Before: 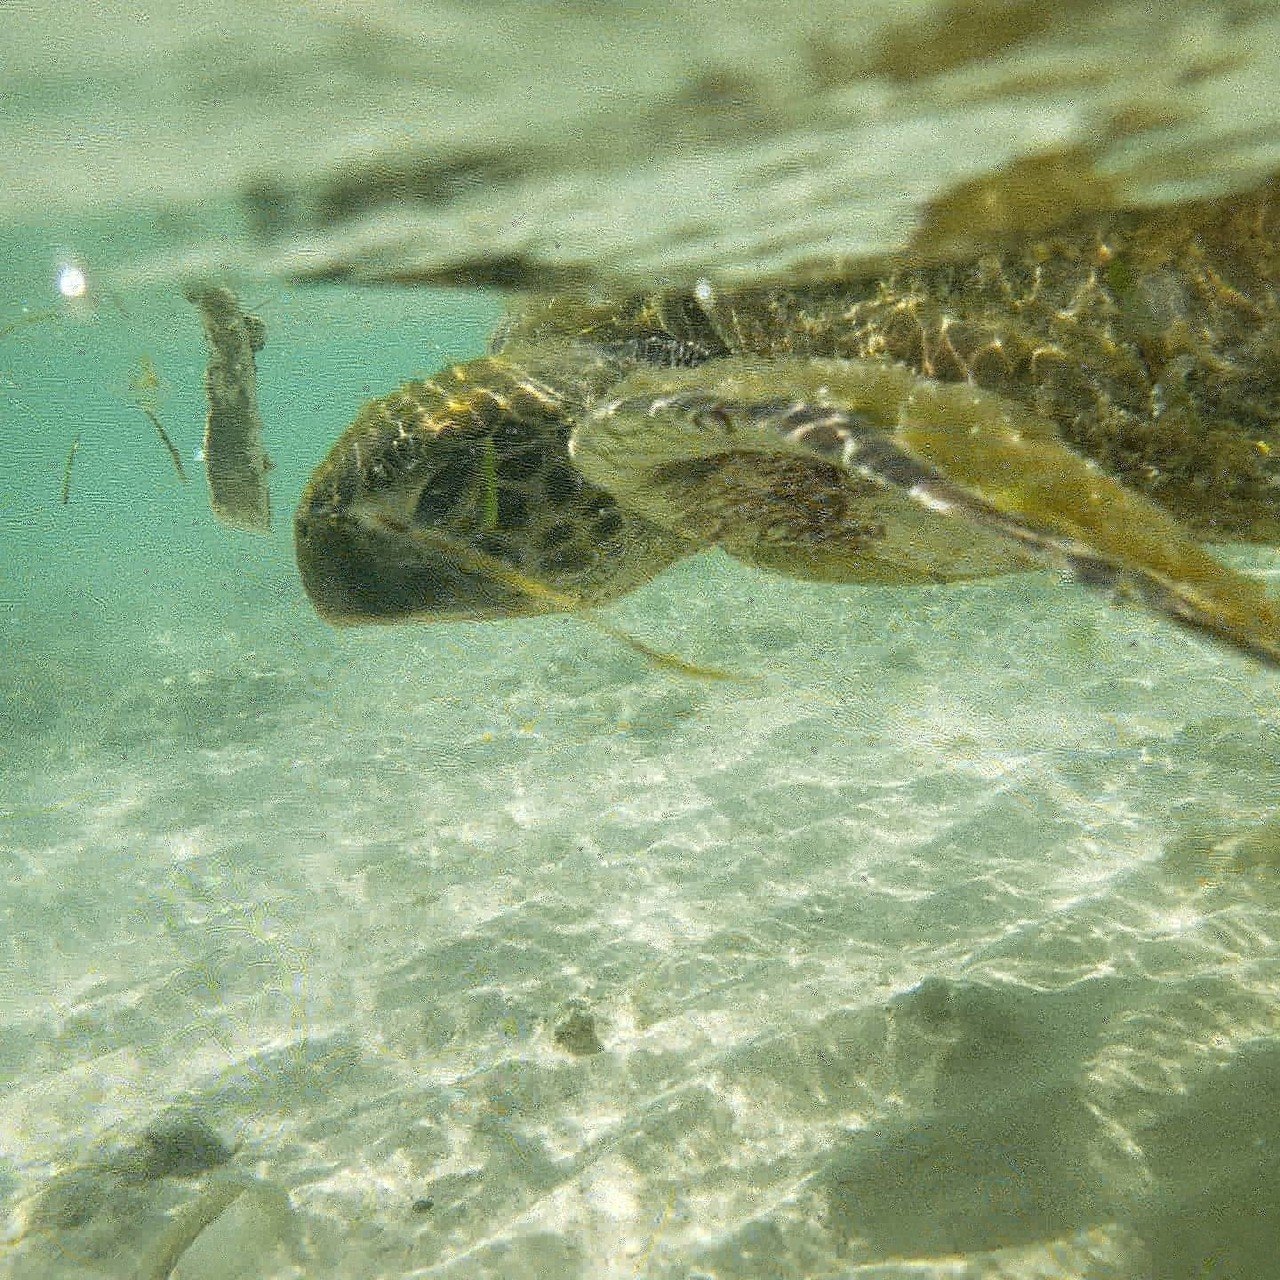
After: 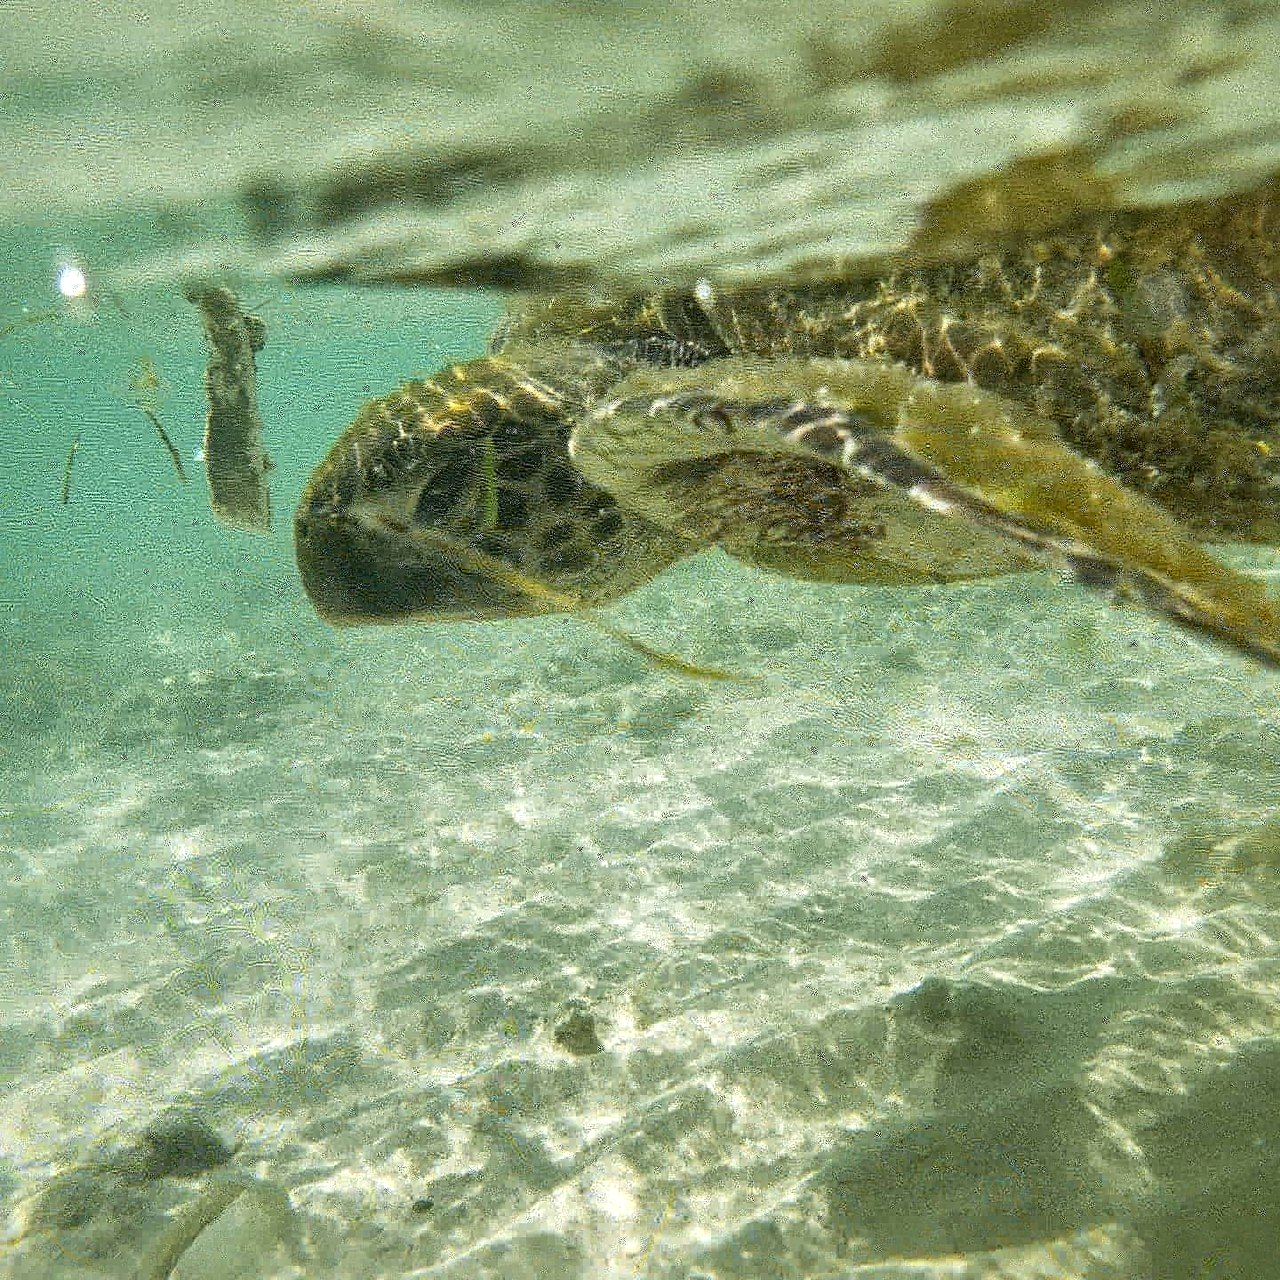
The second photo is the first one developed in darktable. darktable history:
local contrast: mode bilateral grid, contrast 20, coarseness 50, detail 150%, midtone range 0.2
haze removal: adaptive false
